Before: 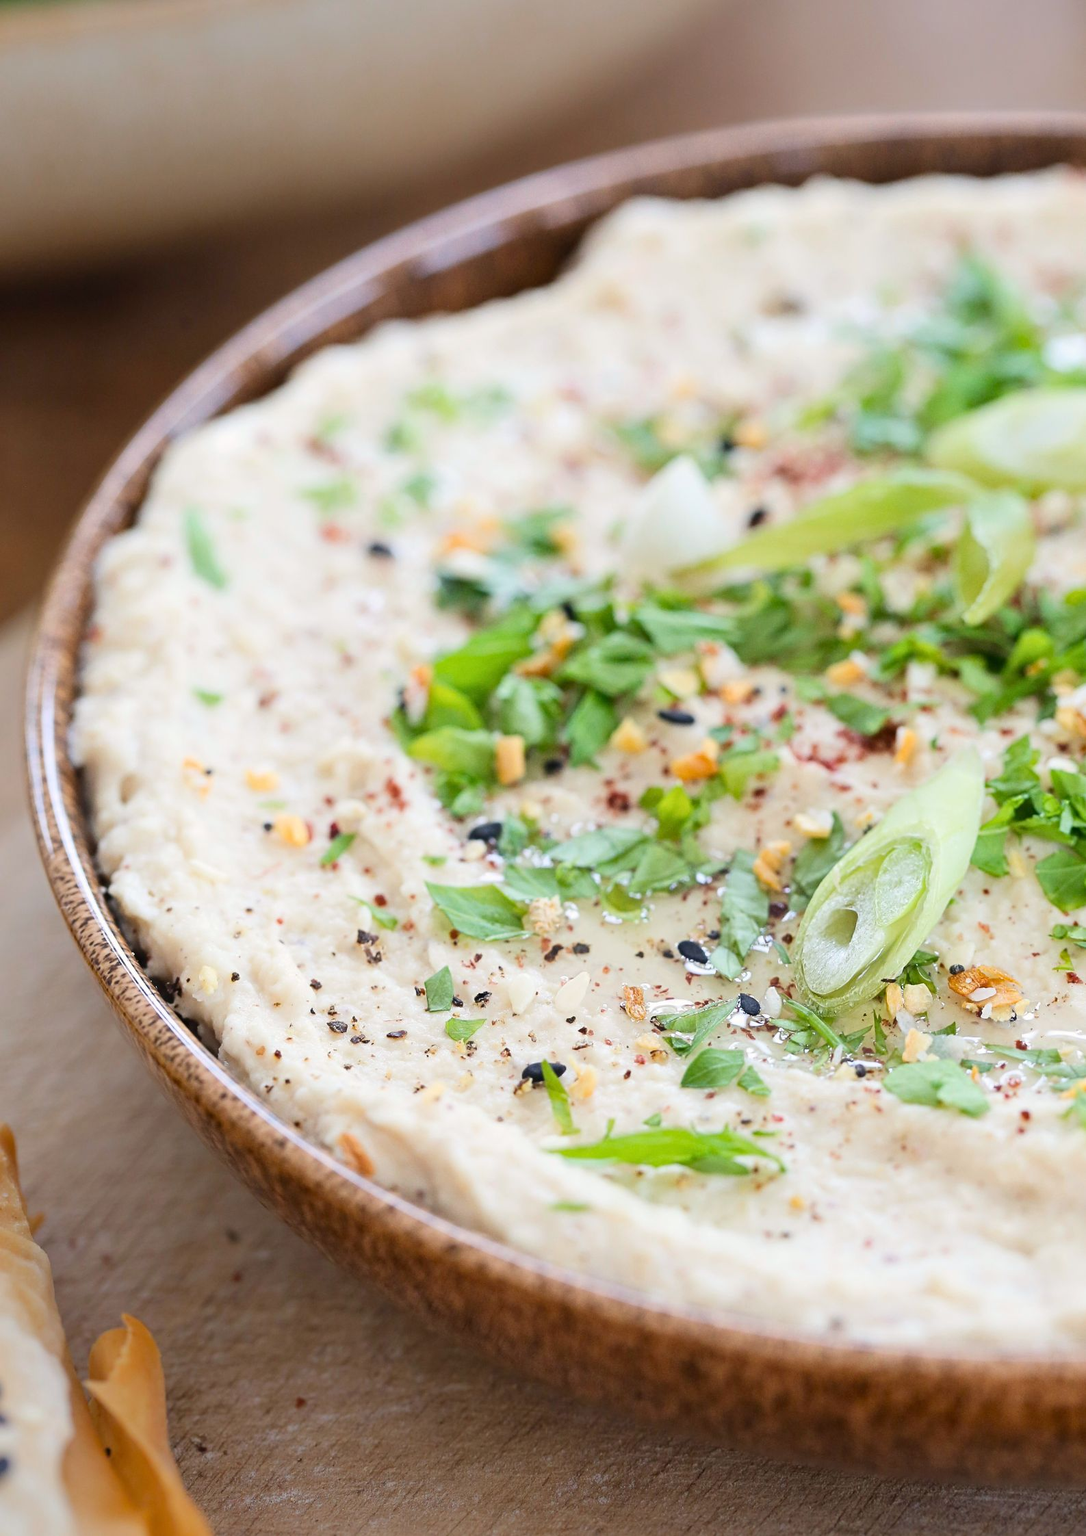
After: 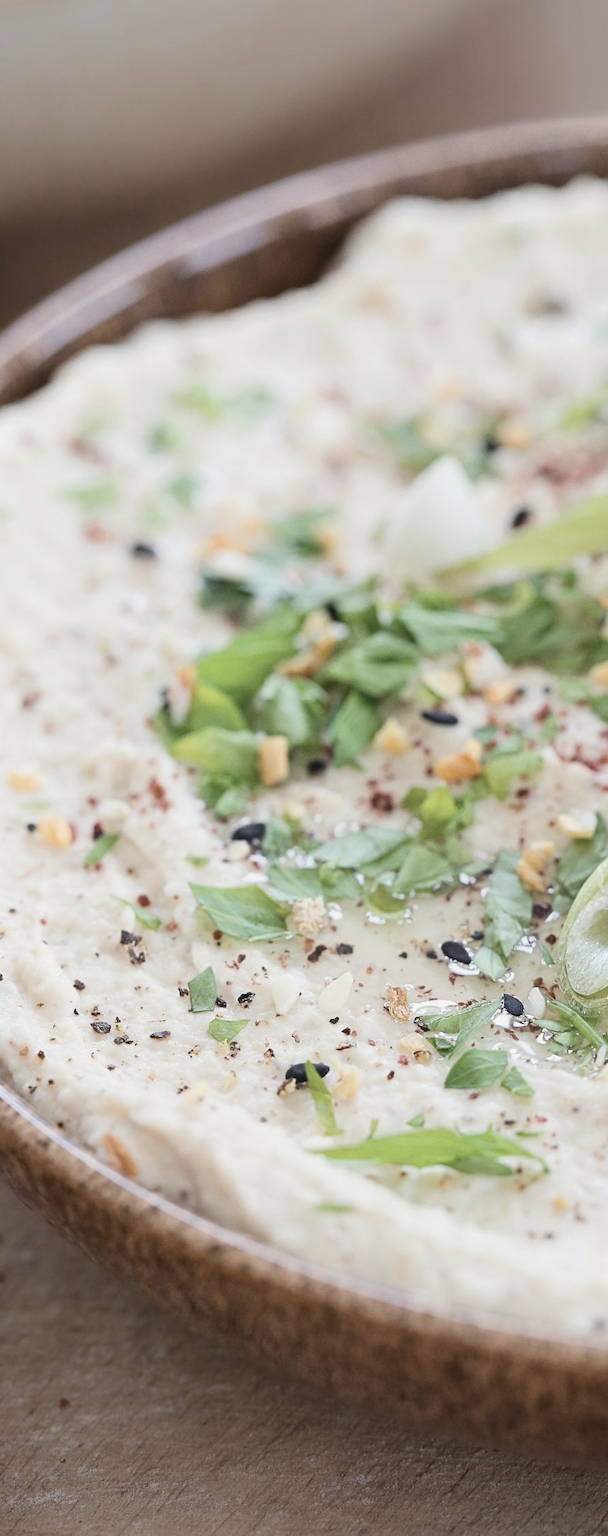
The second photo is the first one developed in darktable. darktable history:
contrast brightness saturation: contrast -0.056, saturation -0.417
crop: left 21.858%, right 22.109%, bottom 0.01%
